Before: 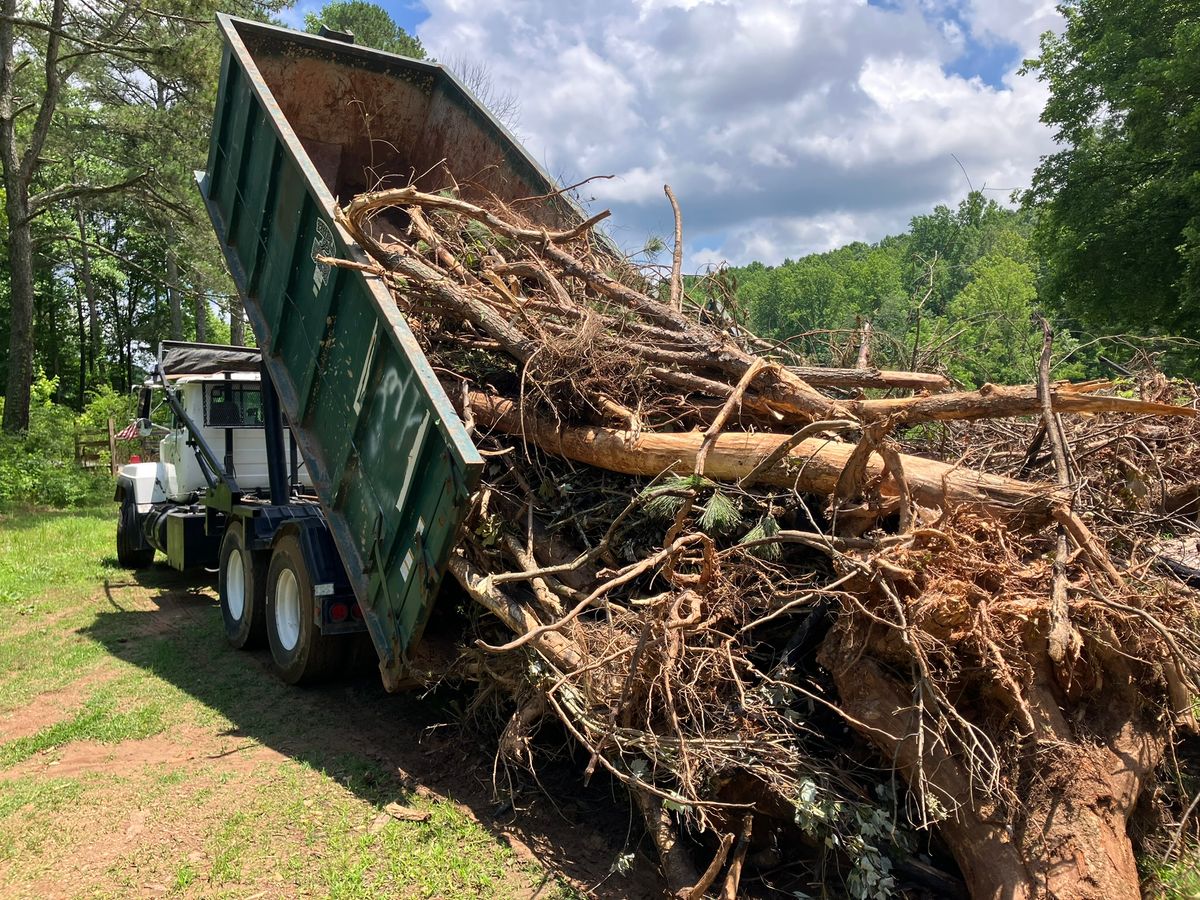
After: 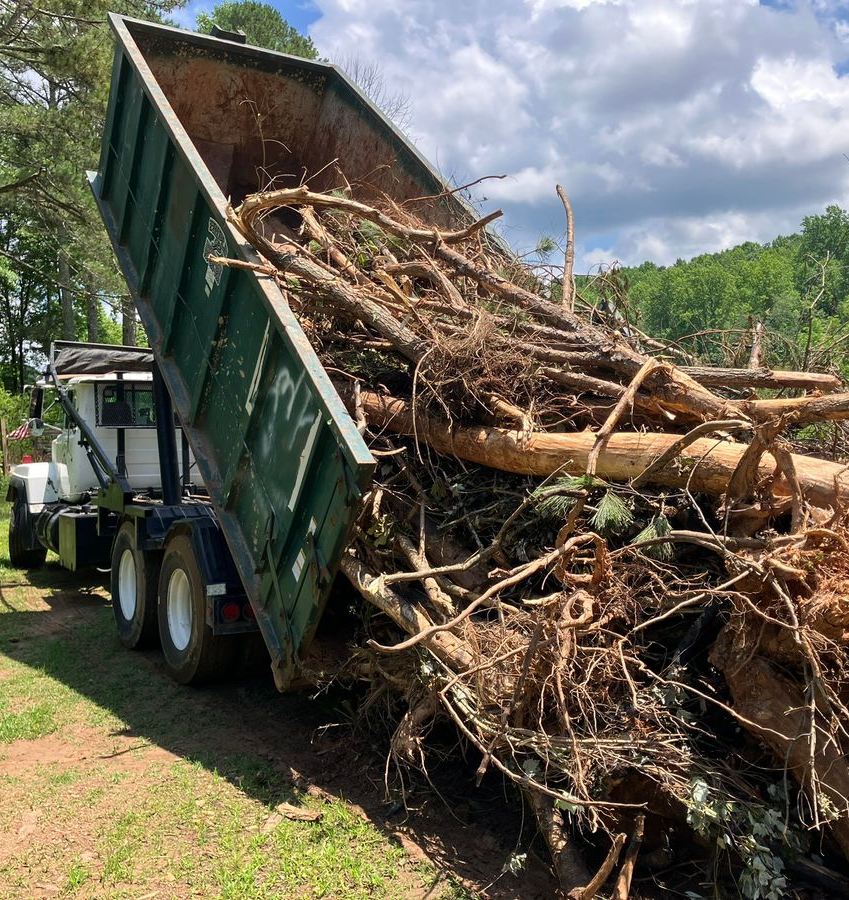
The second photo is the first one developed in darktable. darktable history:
crop and rotate: left 9.058%, right 20.137%
